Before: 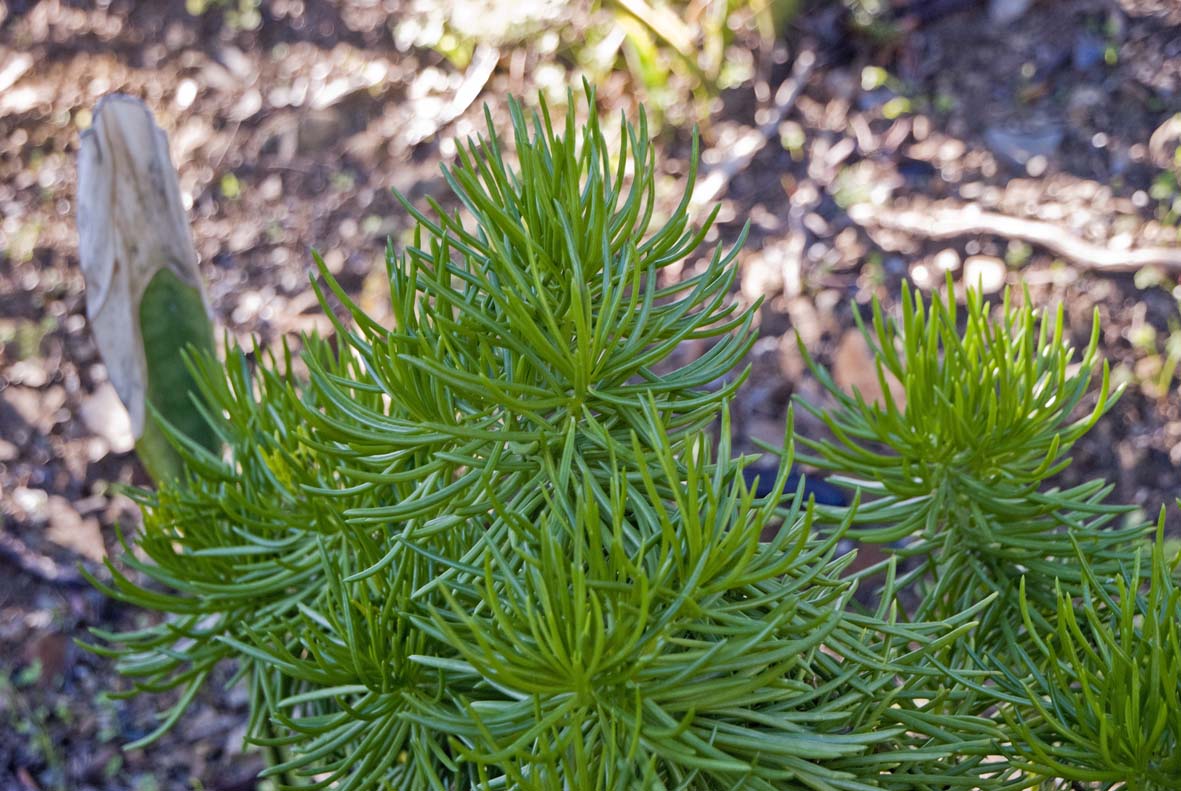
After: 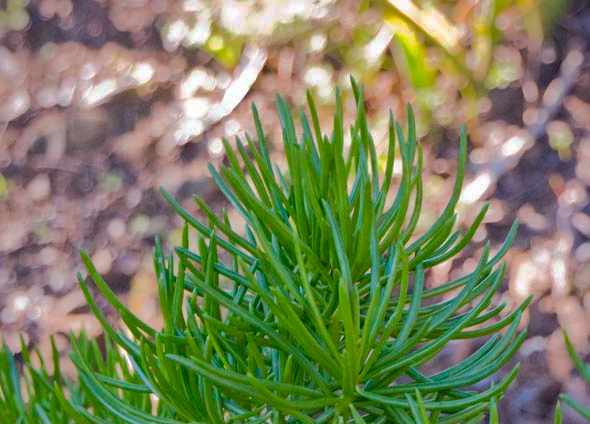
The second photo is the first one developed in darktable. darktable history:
crop: left 19.656%, right 30.333%, bottom 46.37%
shadows and highlights: shadows 38.31, highlights -74.72, highlights color adjustment 89.22%
